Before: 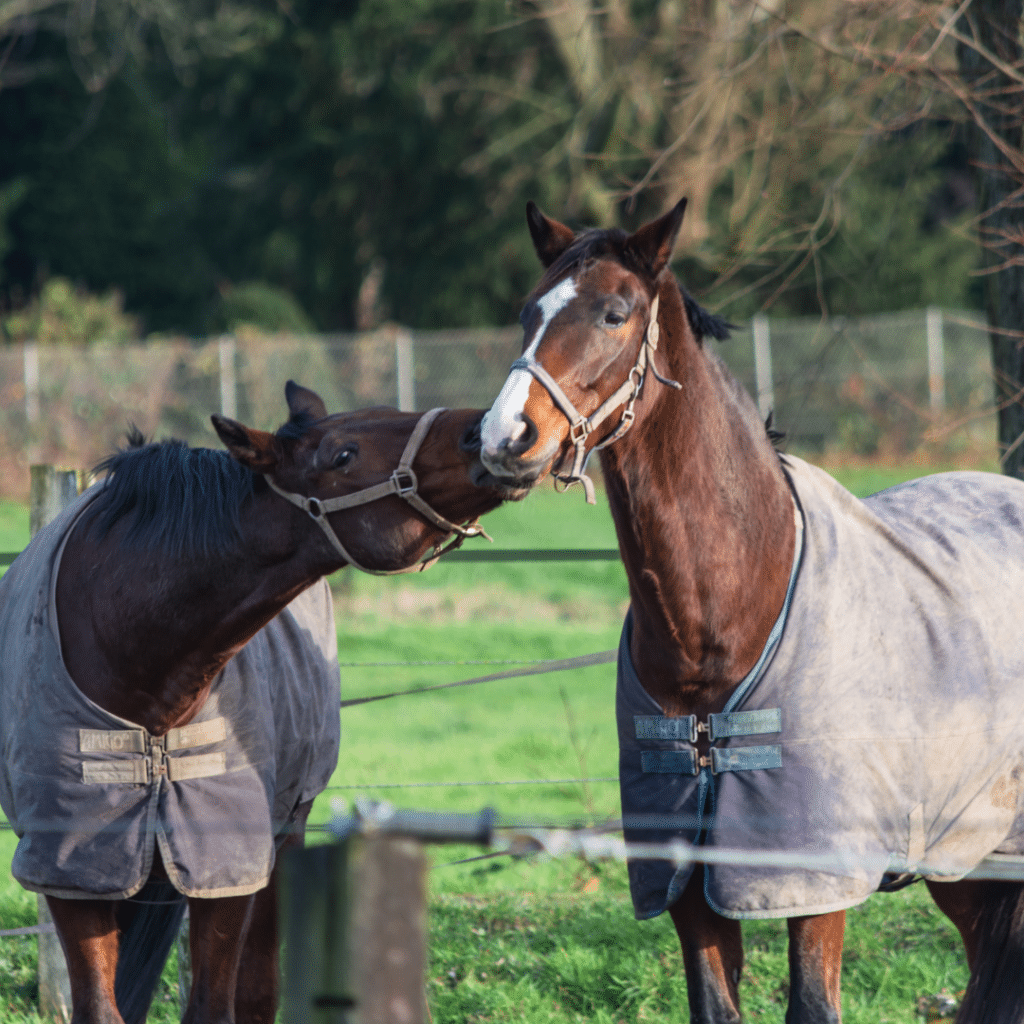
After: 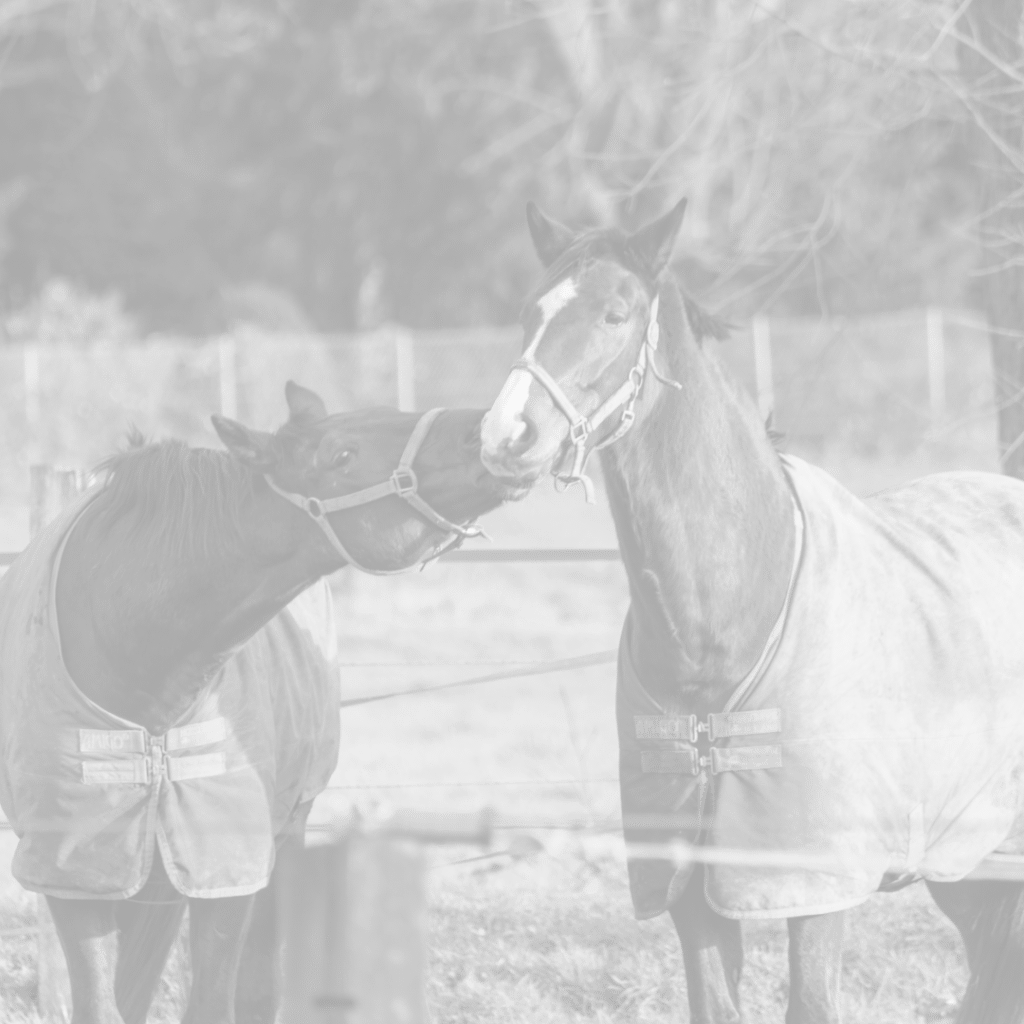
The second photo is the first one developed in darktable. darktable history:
colorize: hue 331.2°, saturation 75%, source mix 30.28%, lightness 70.52%, version 1
exposure: exposure 0.2 EV, compensate highlight preservation false
monochrome: on, module defaults
